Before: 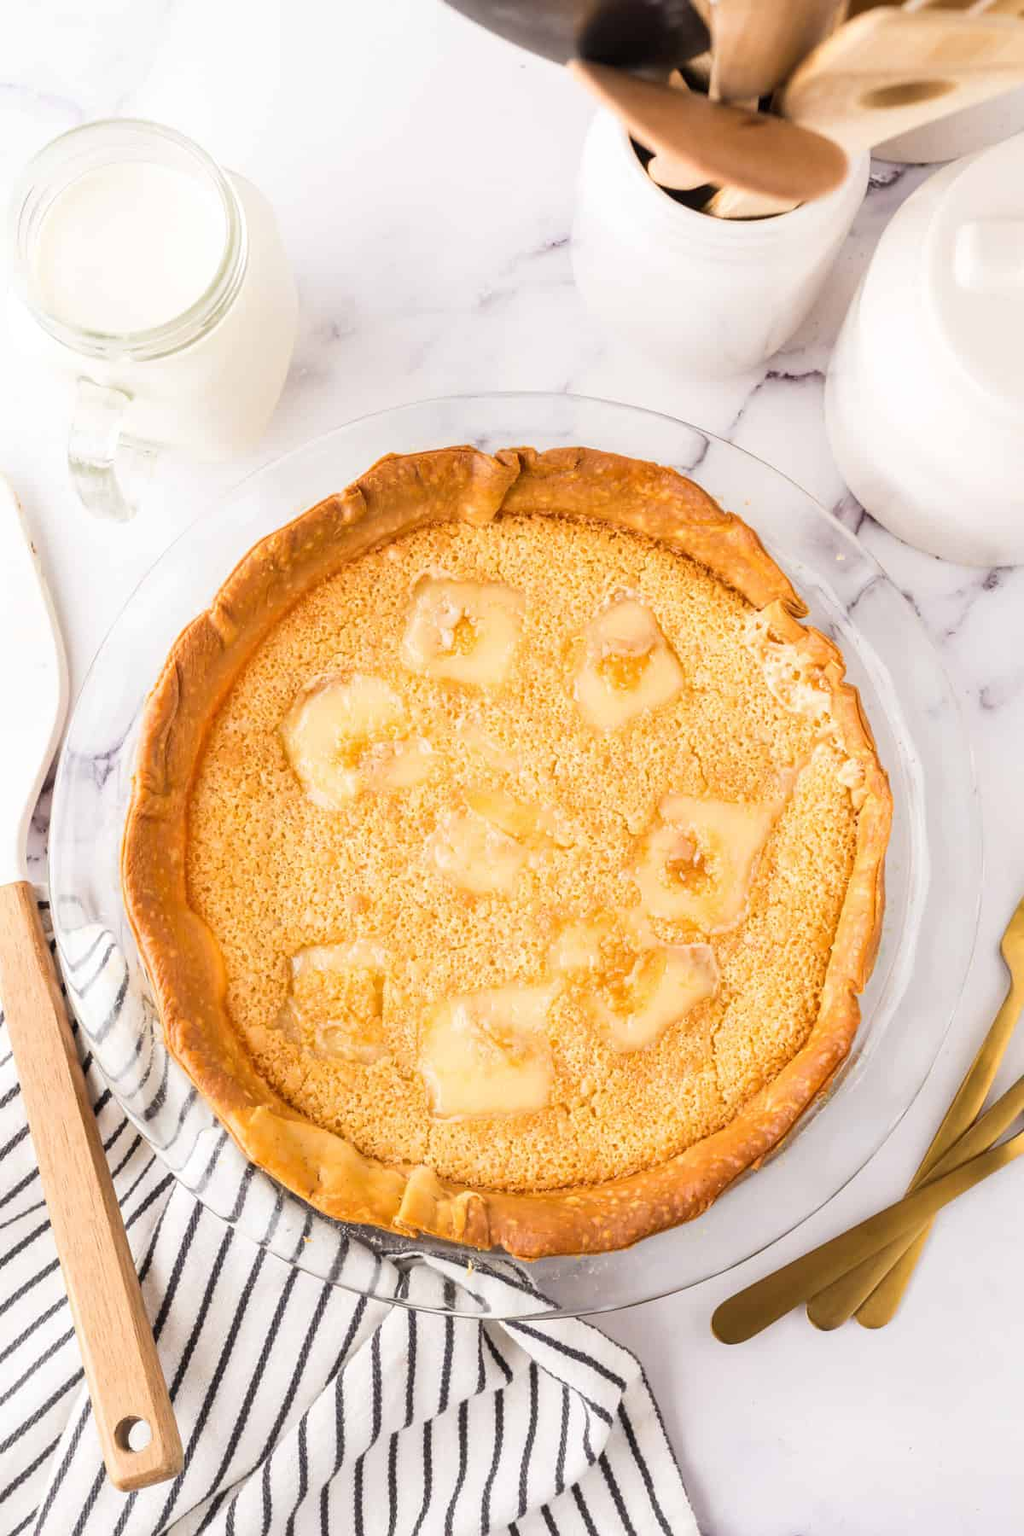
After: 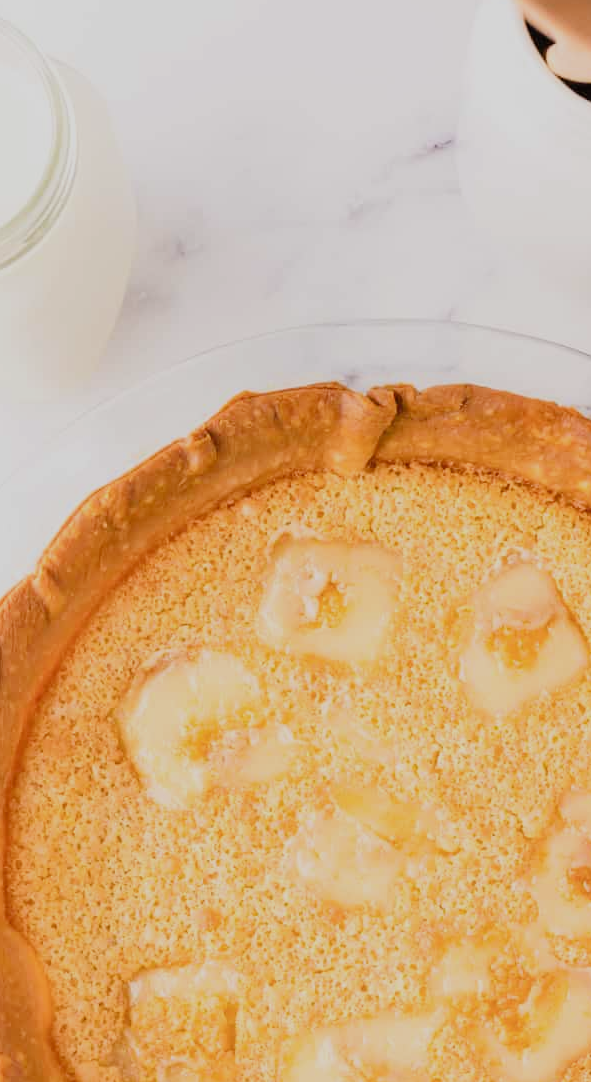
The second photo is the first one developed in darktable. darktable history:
filmic rgb: black relative exposure -16 EV, white relative exposure 4.91 EV, hardness 6.19
crop: left 17.787%, top 7.794%, right 32.931%, bottom 32.071%
